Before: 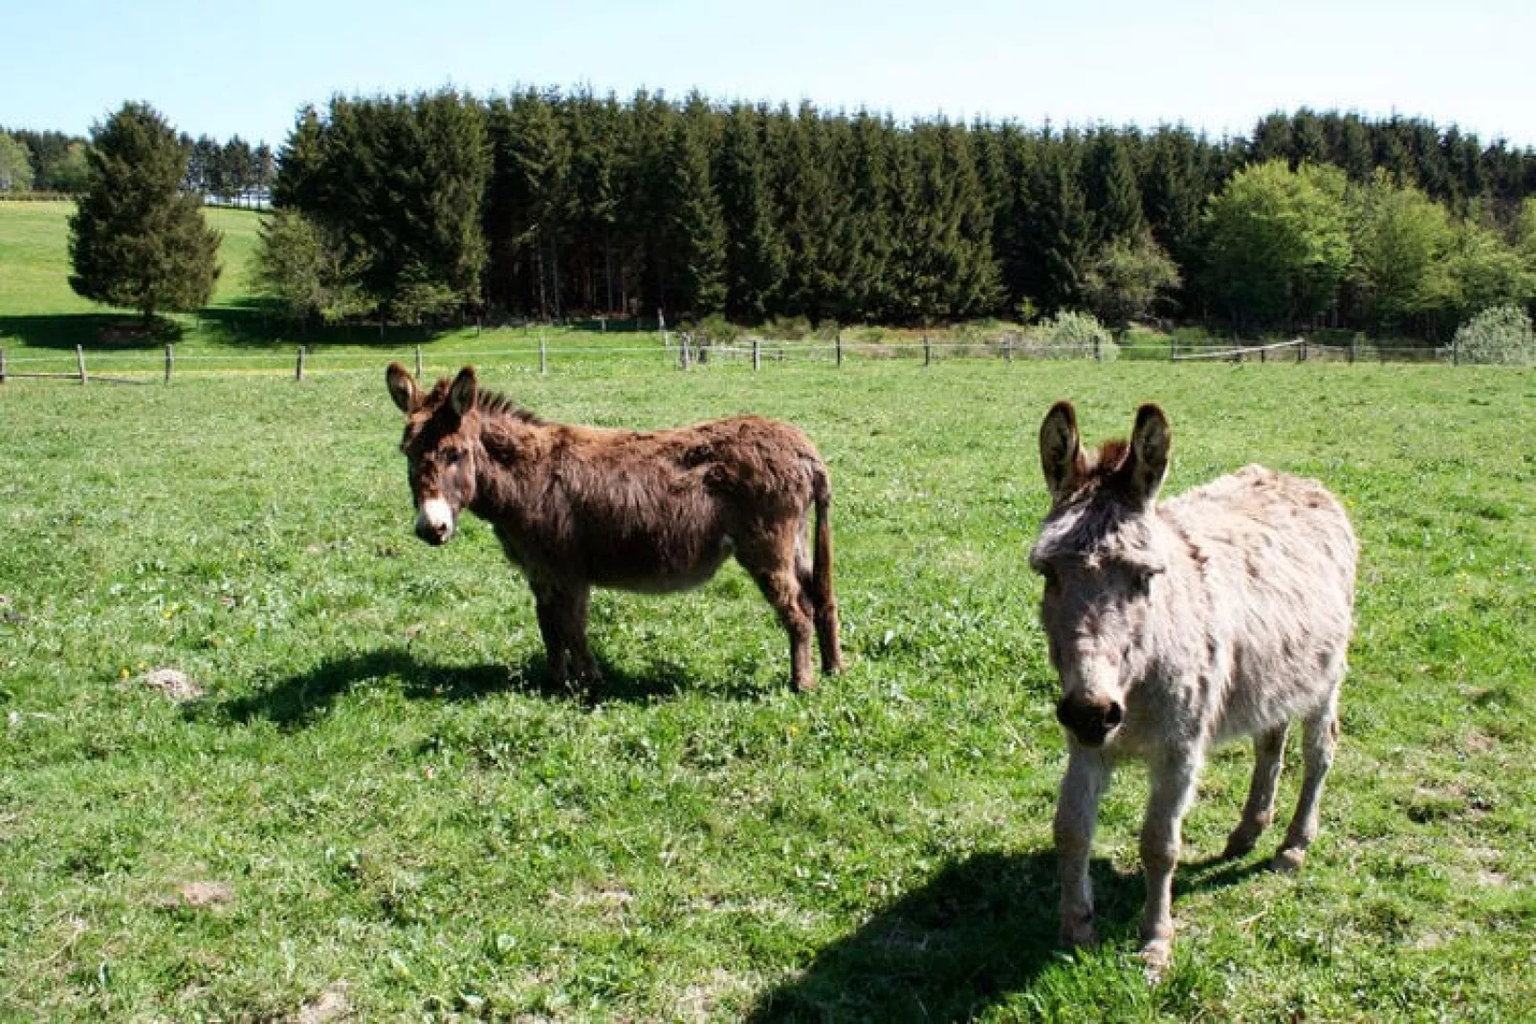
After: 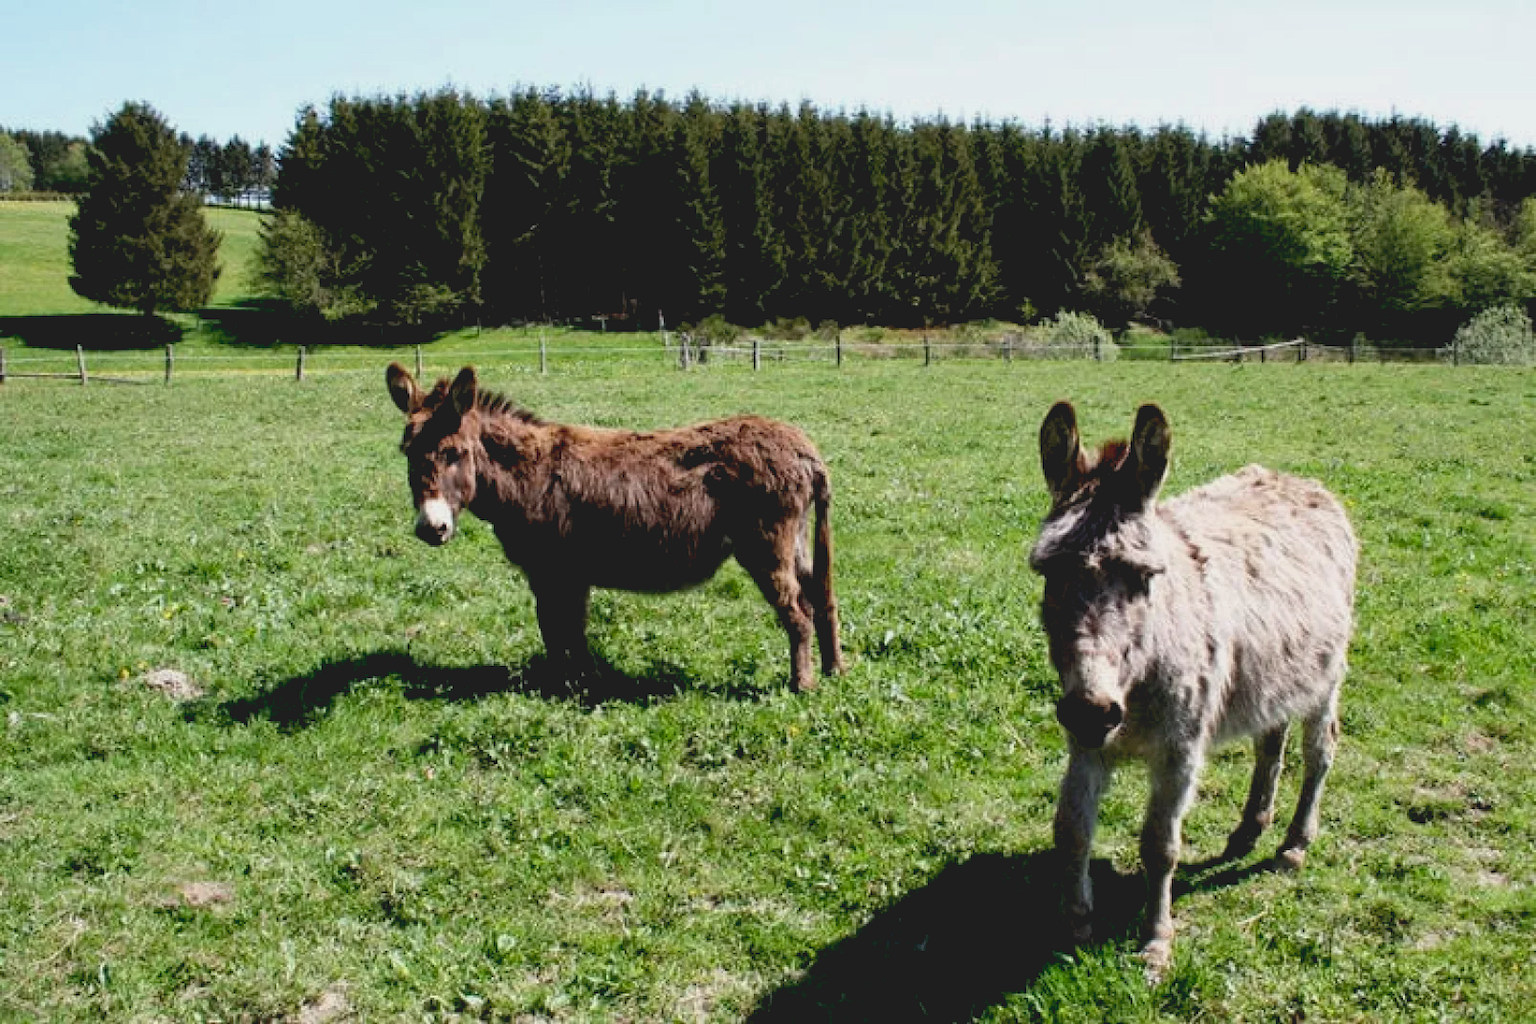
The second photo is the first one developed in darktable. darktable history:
exposure: black level correction 0.006, exposure -0.221 EV, compensate highlight preservation false
tone curve: curves: ch0 [(0.122, 0.111) (1, 1)], preserve colors none
